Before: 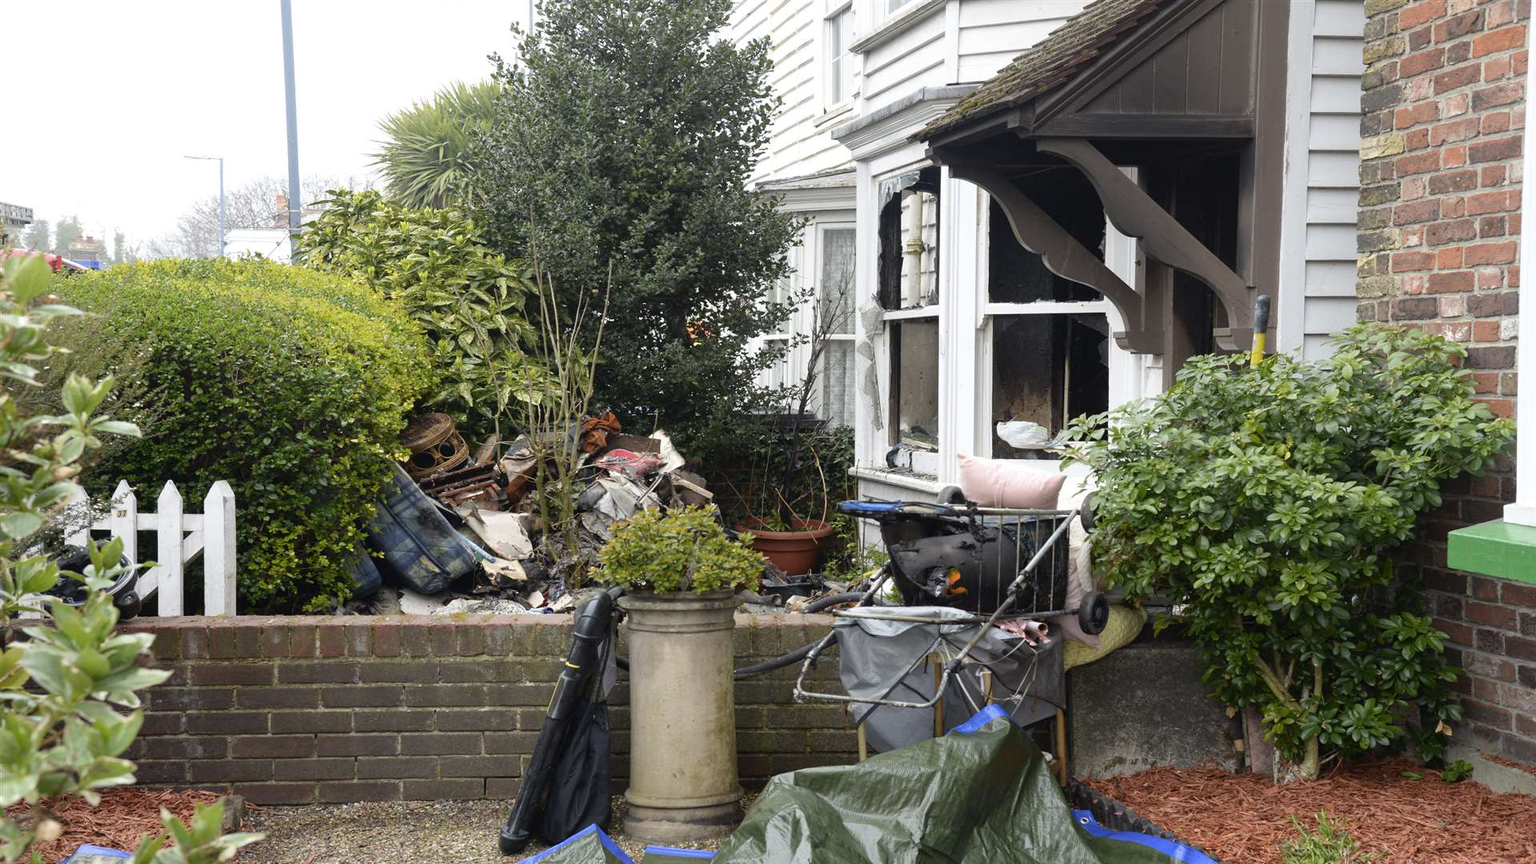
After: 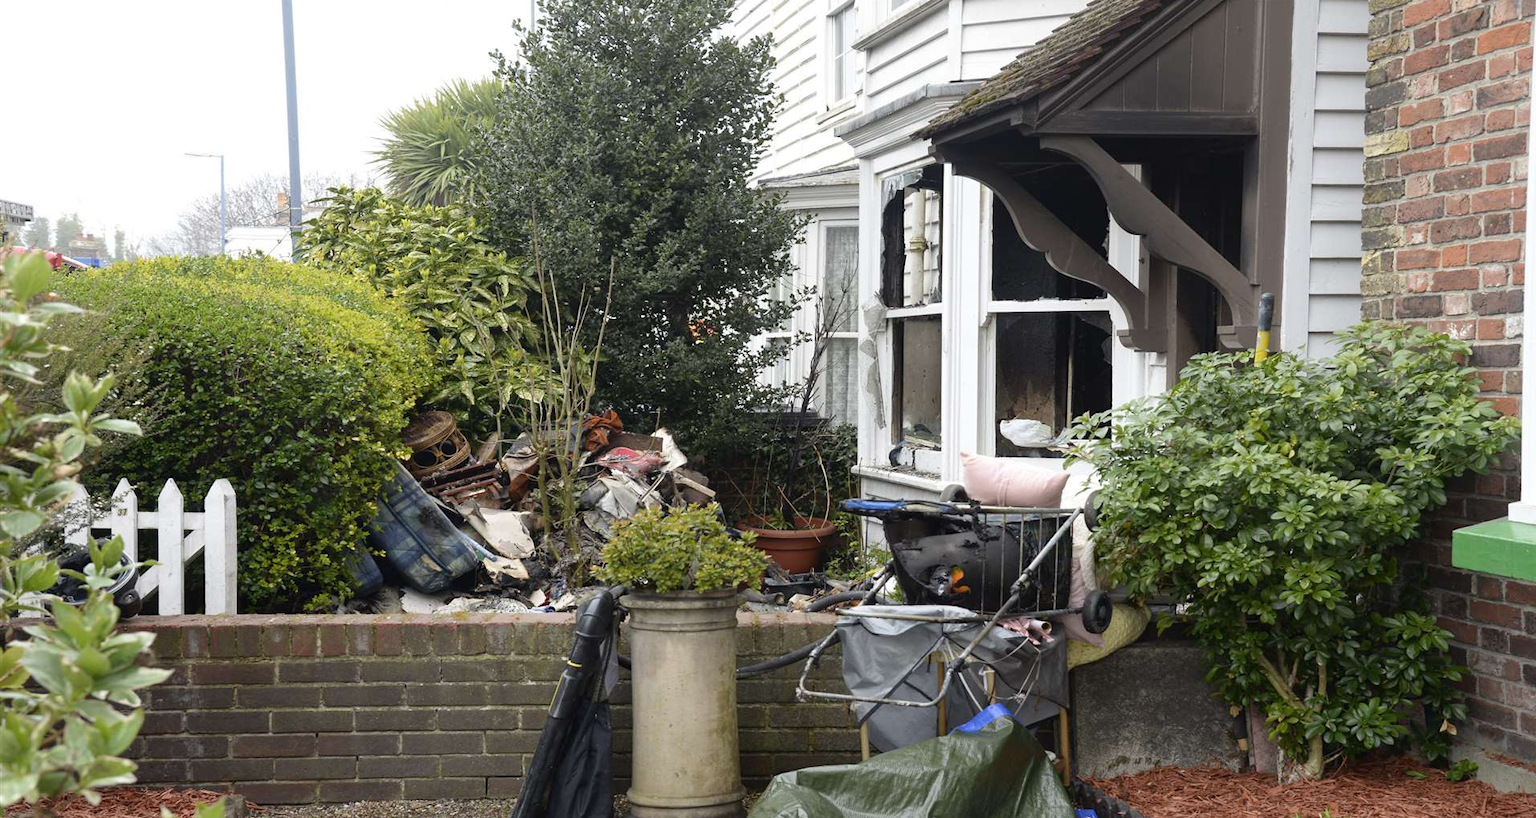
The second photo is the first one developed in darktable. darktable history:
crop: top 0.417%, right 0.263%, bottom 5.097%
